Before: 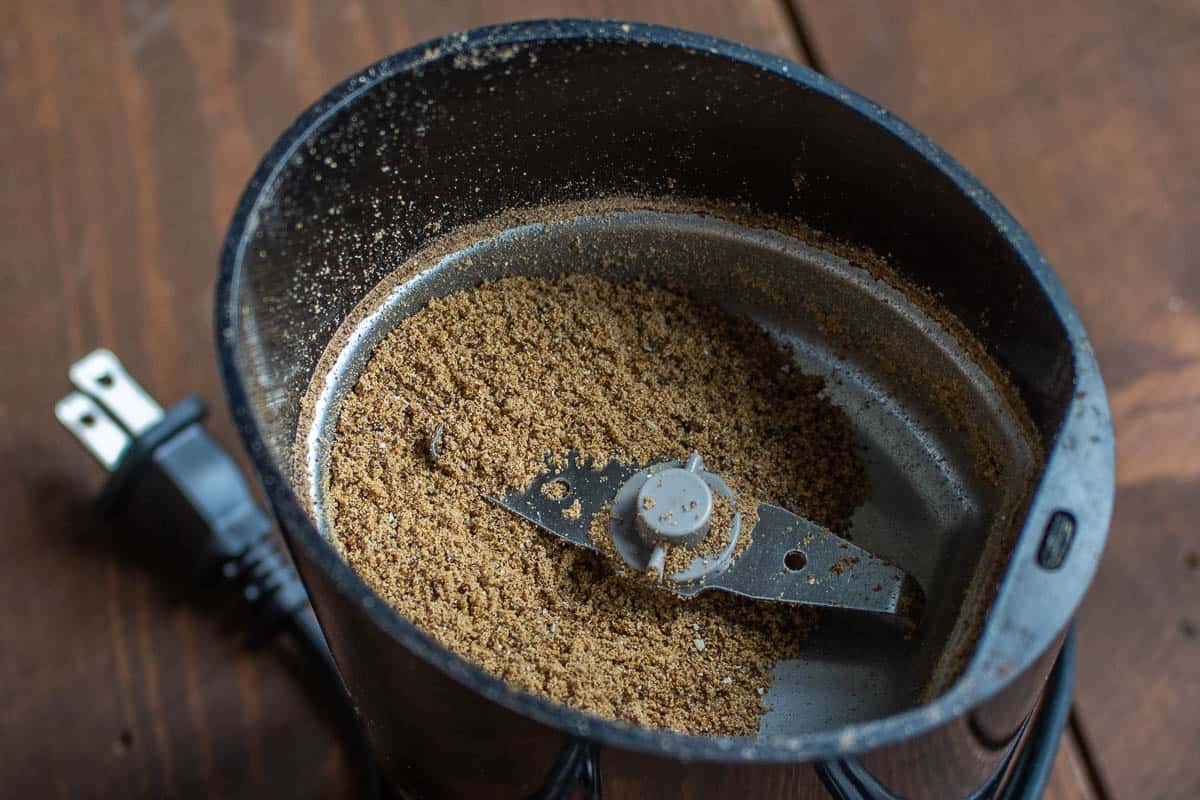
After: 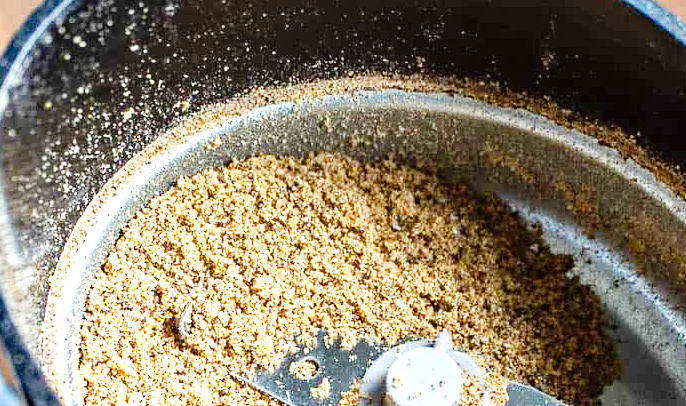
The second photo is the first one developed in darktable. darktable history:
exposure: black level correction 0.001, exposure 1.805 EV, compensate highlight preservation false
haze removal: adaptive false
tone curve: curves: ch0 [(0, 0.003) (0.044, 0.032) (0.12, 0.089) (0.19, 0.175) (0.271, 0.294) (0.457, 0.546) (0.588, 0.71) (0.701, 0.815) (0.86, 0.922) (1, 0.982)]; ch1 [(0, 0) (0.247, 0.215) (0.433, 0.382) (0.466, 0.426) (0.493, 0.481) (0.501, 0.5) (0.517, 0.524) (0.557, 0.582) (0.598, 0.651) (0.671, 0.735) (0.796, 0.85) (1, 1)]; ch2 [(0, 0) (0.249, 0.216) (0.357, 0.317) (0.448, 0.432) (0.478, 0.492) (0.498, 0.499) (0.517, 0.53) (0.537, 0.57) (0.569, 0.623) (0.61, 0.663) (0.706, 0.75) (0.808, 0.809) (0.991, 0.968)], preserve colors none
crop: left 20.944%, top 15.133%, right 21.878%, bottom 33.995%
